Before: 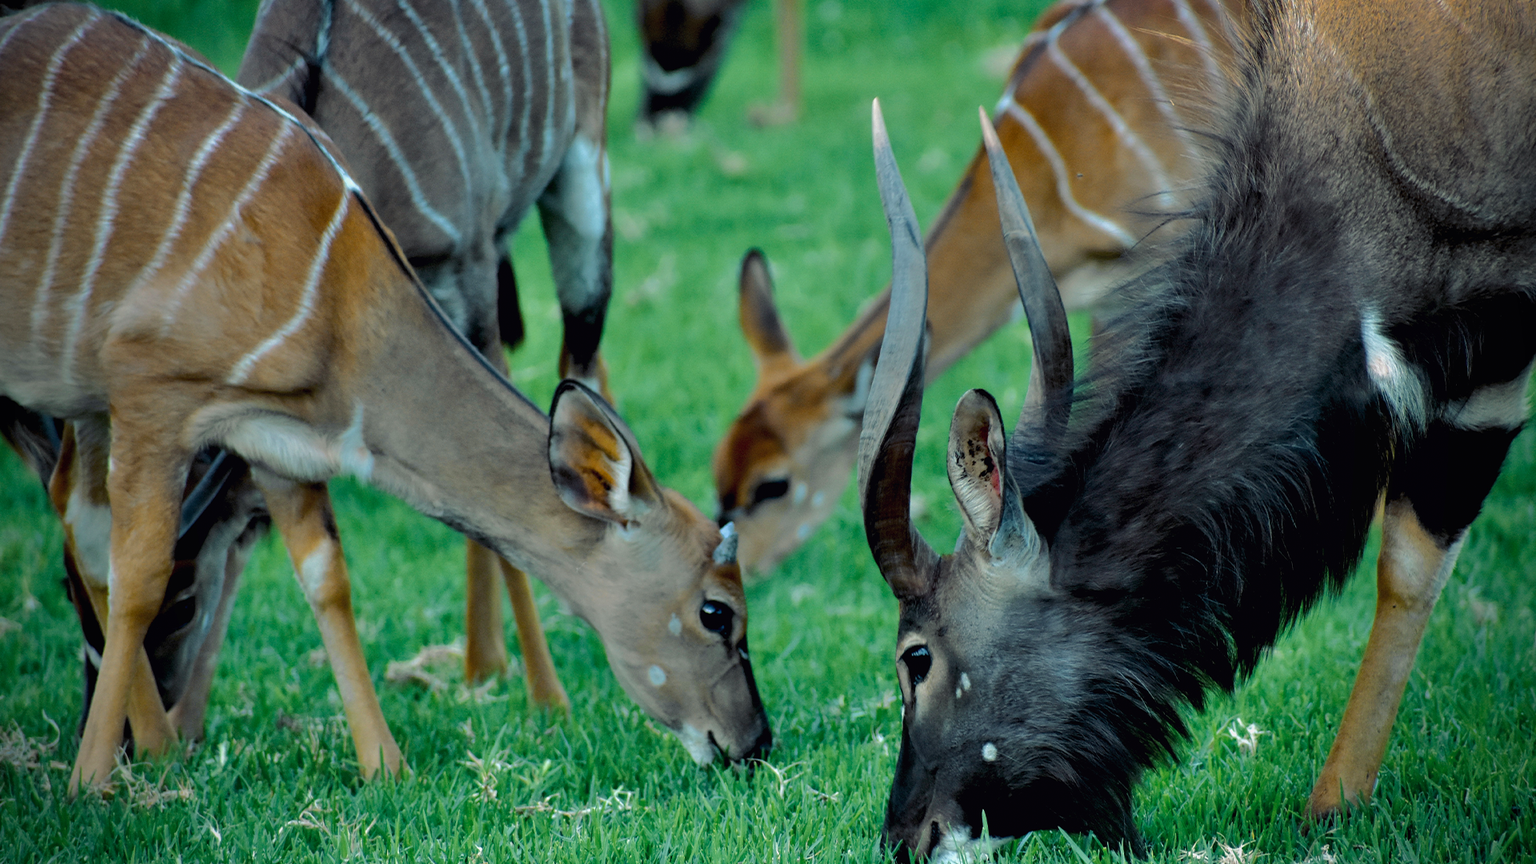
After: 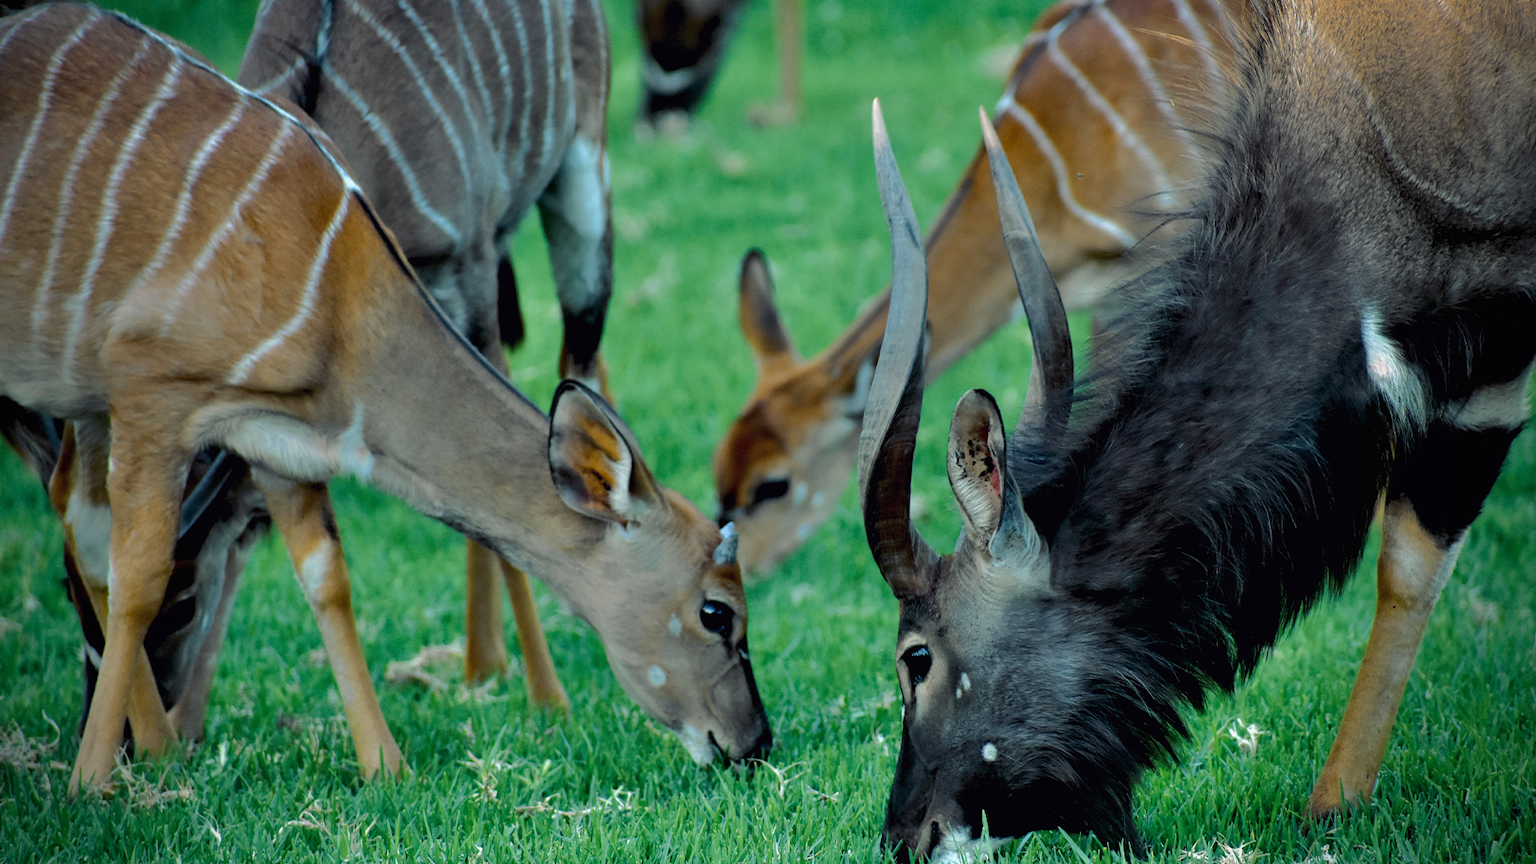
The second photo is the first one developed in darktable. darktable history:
tone equalizer: on, module defaults
shadows and highlights: shadows -10, white point adjustment 1.5, highlights 10
